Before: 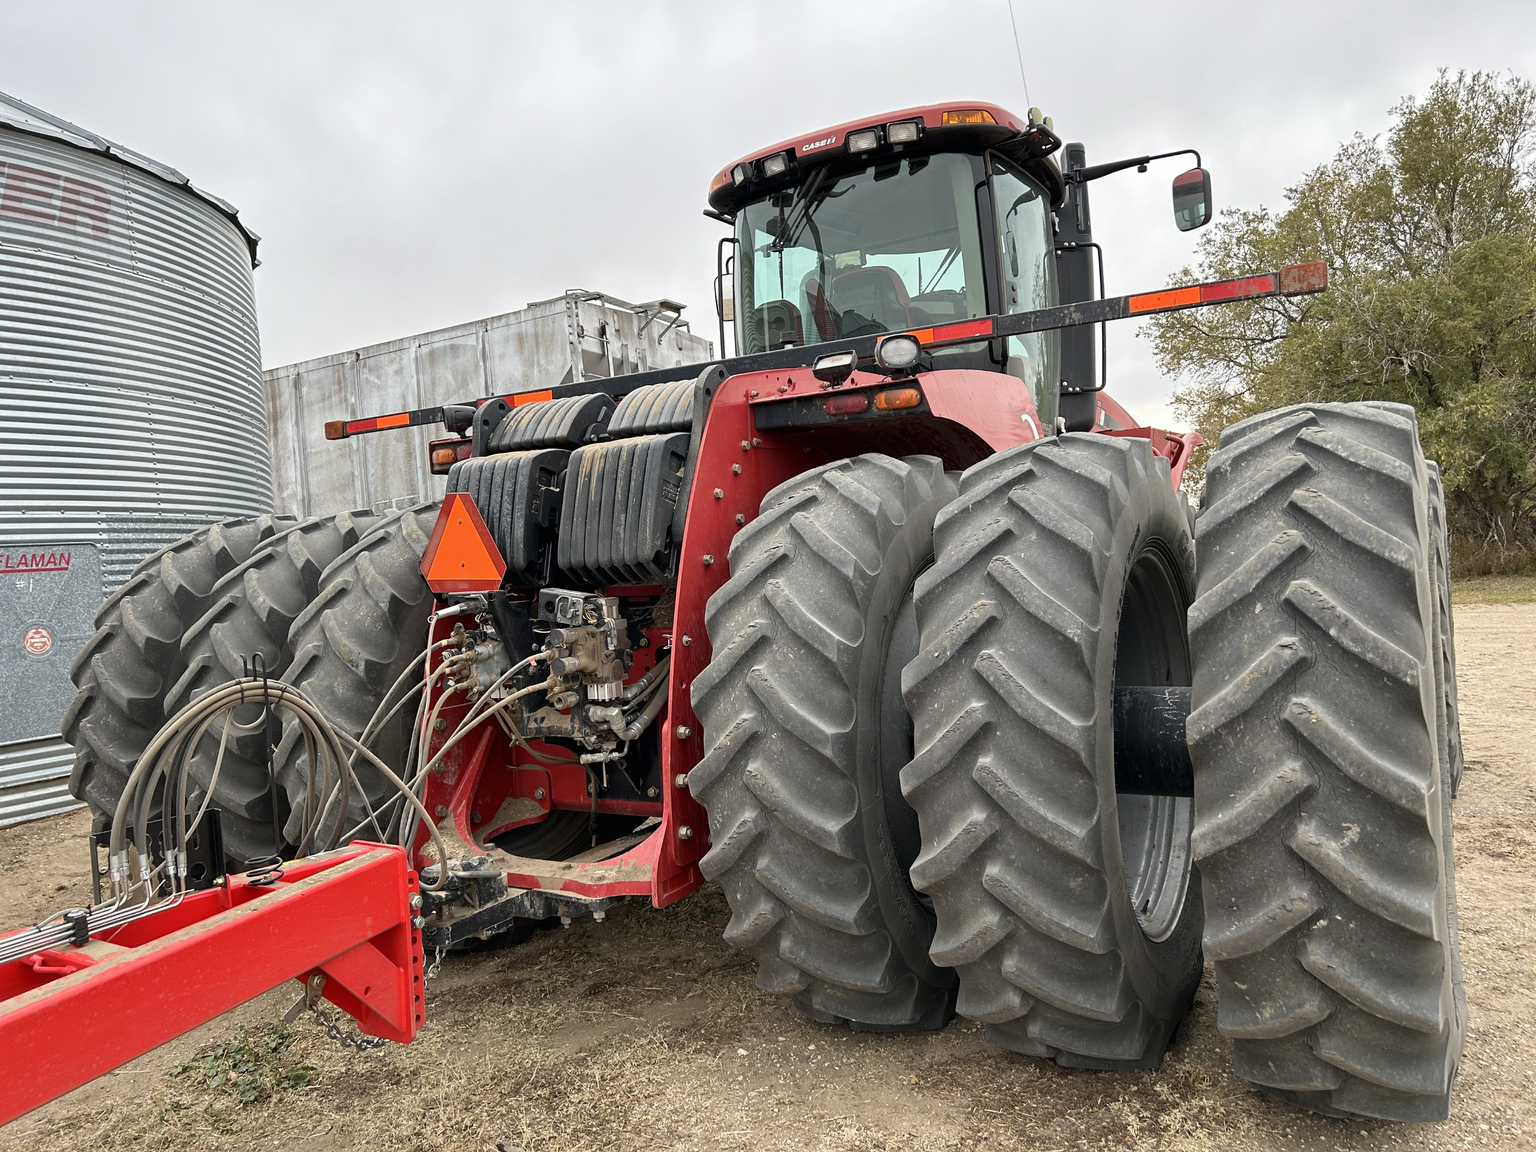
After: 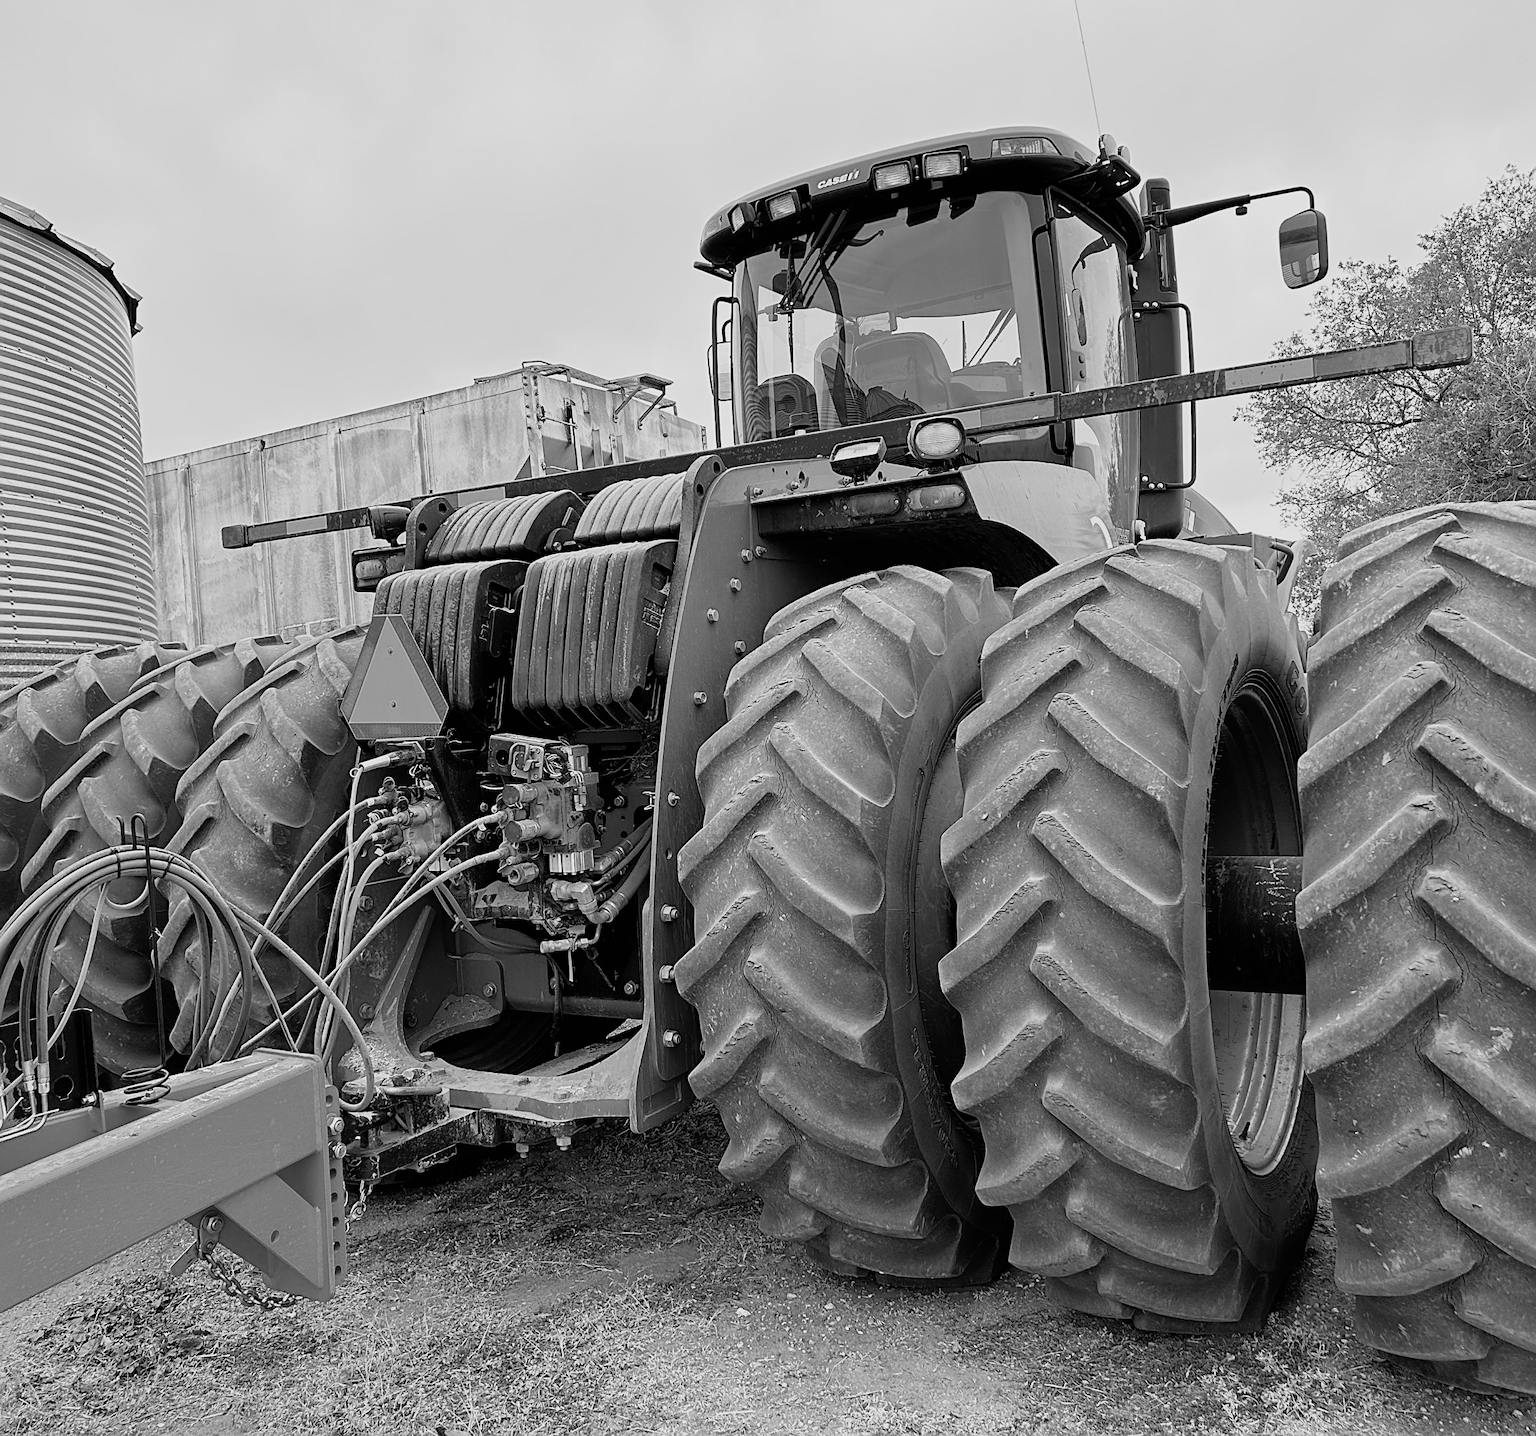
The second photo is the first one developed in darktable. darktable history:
contrast brightness saturation: saturation 0.1
exposure: black level correction 0, exposure 0.2 EV, compensate exposure bias true, compensate highlight preservation false
monochrome: a 32, b 64, size 2.3, highlights 1
crop and rotate: left 9.597%, right 10.195%
rotate and perspective: automatic cropping off
filmic rgb: black relative exposure -7.92 EV, white relative exposure 4.13 EV, threshold 3 EV, hardness 4.02, latitude 51.22%, contrast 1.013, shadows ↔ highlights balance 5.35%, color science v5 (2021), contrast in shadows safe, contrast in highlights safe, enable highlight reconstruction true
sharpen: on, module defaults
